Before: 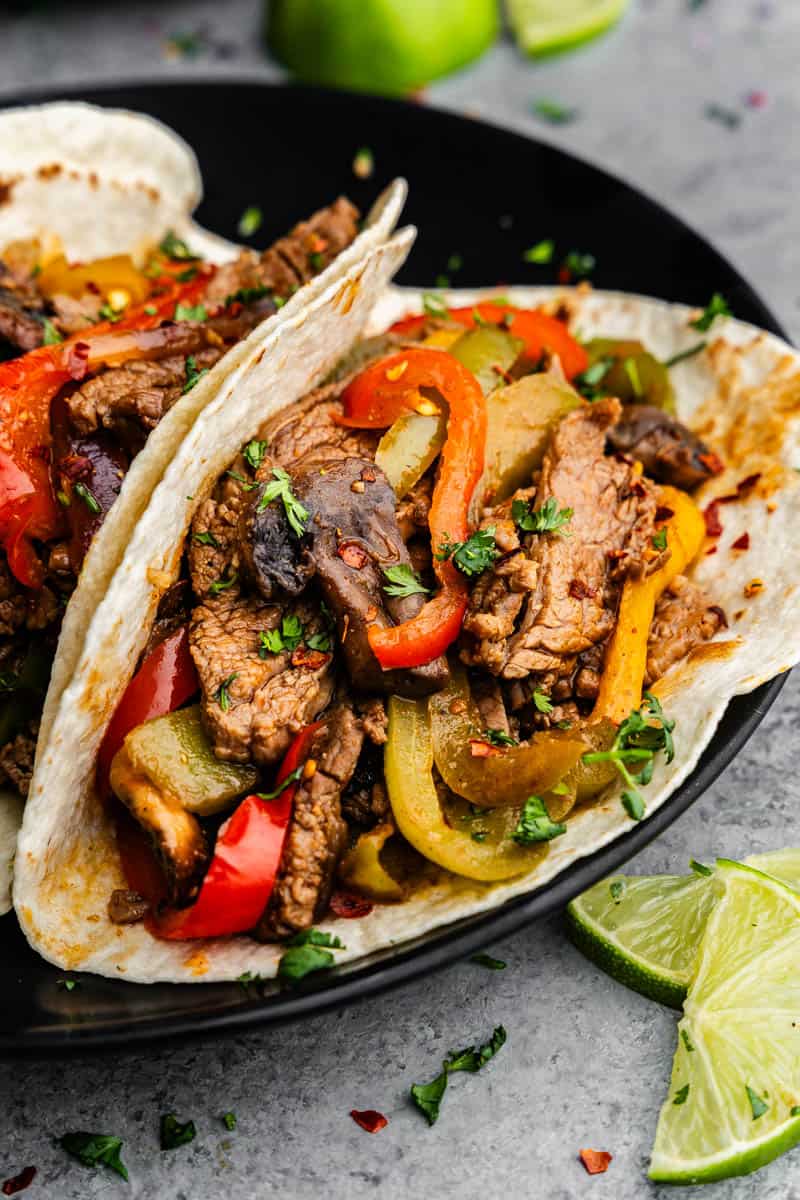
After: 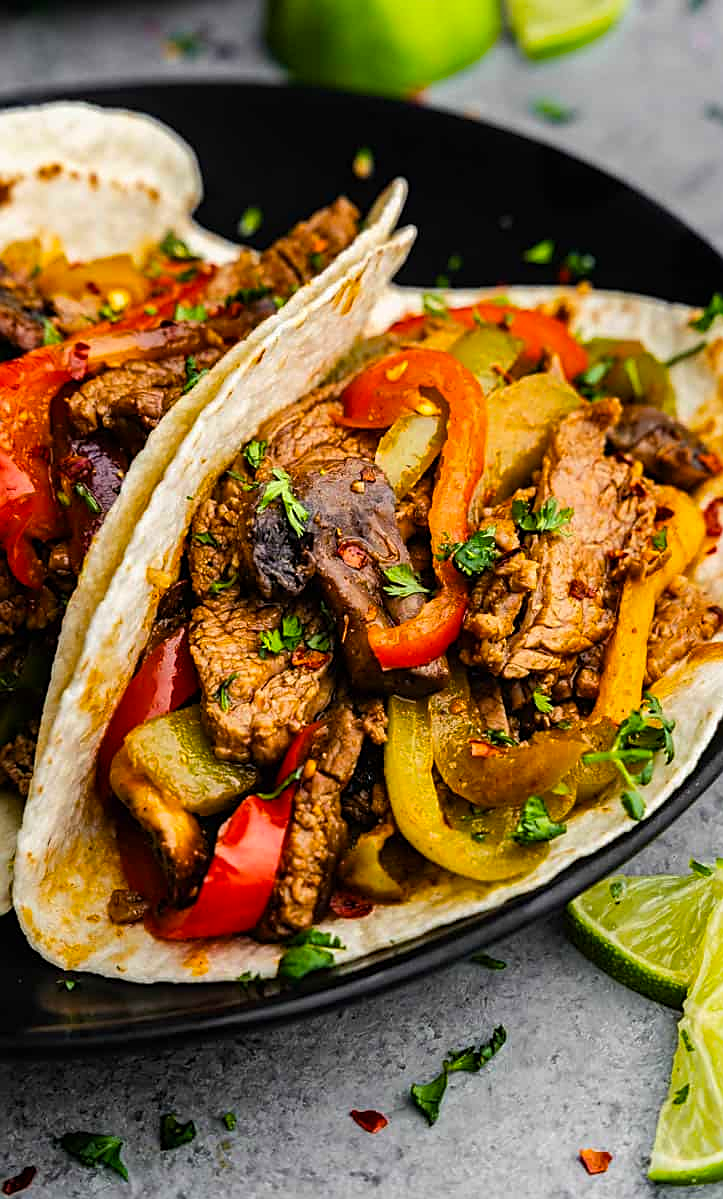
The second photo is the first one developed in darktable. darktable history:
color balance rgb: perceptual saturation grading › global saturation 20%, global vibrance 20%
crop: right 9.509%, bottom 0.031%
sharpen: on, module defaults
